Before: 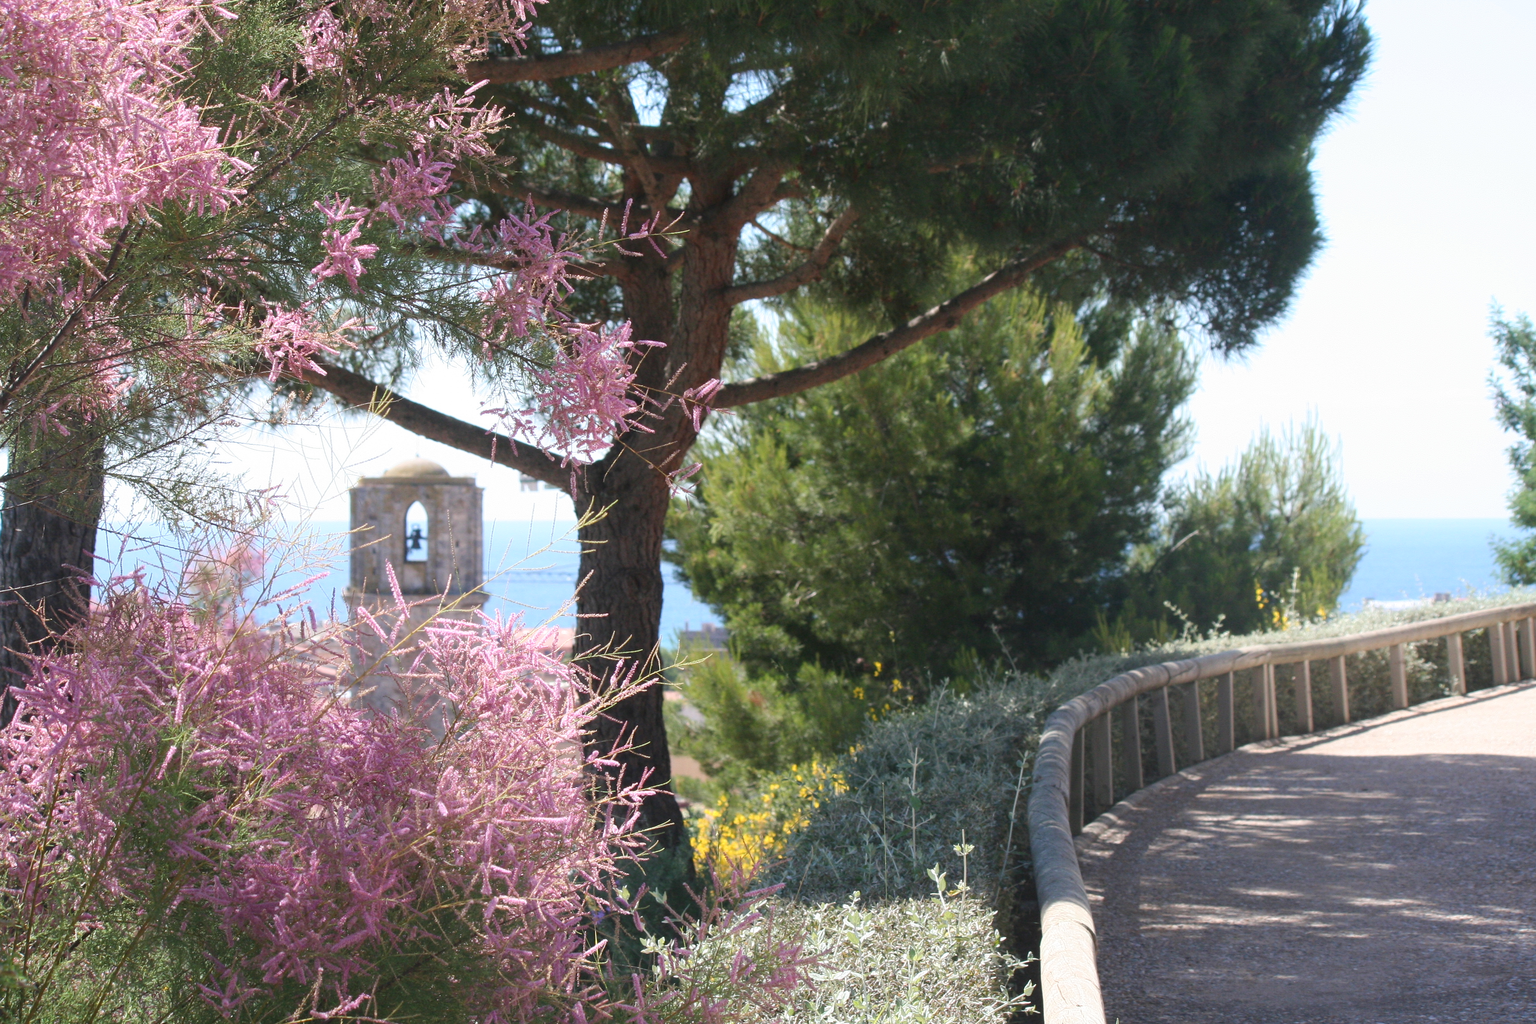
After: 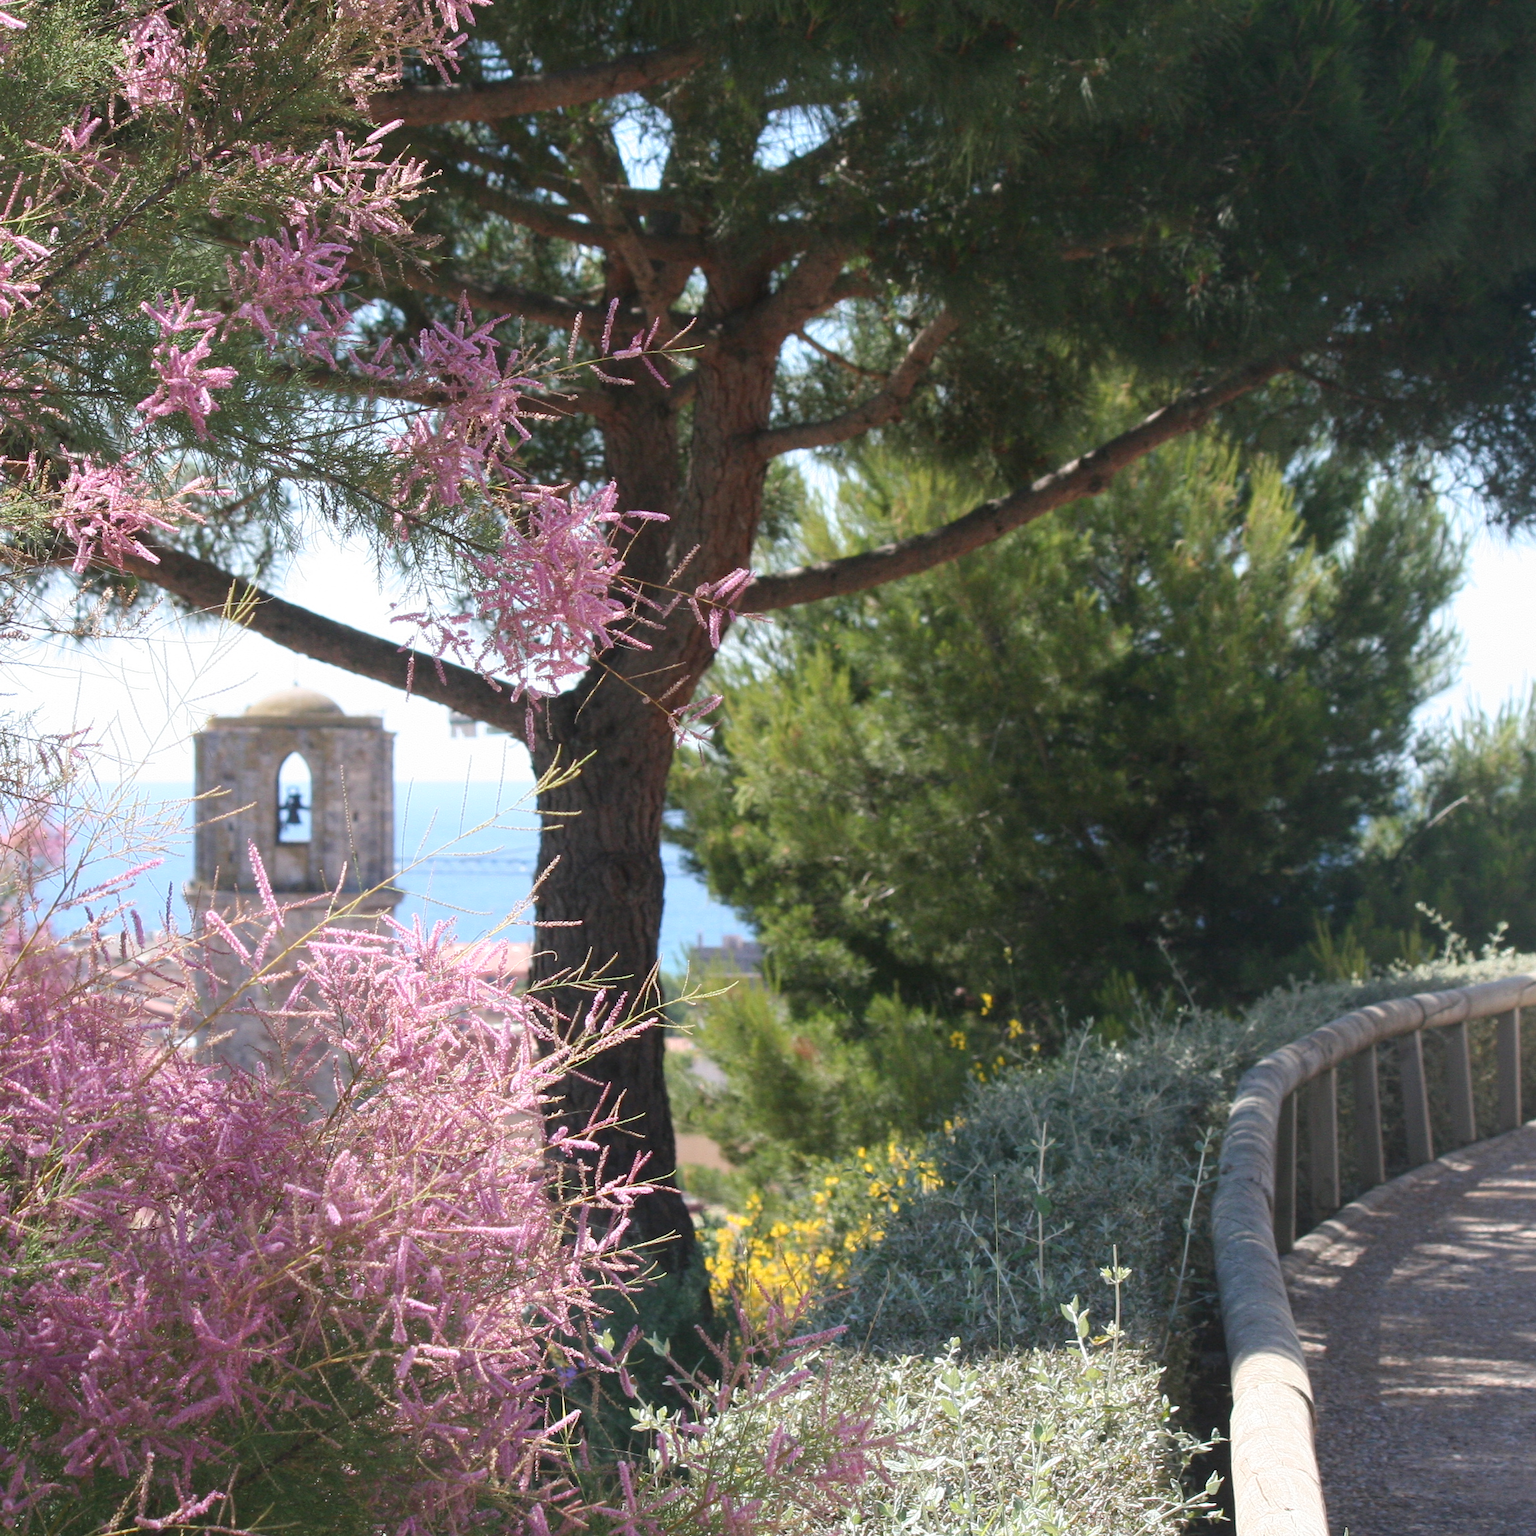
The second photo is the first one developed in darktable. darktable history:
crop and rotate: left 14.357%, right 18.984%
